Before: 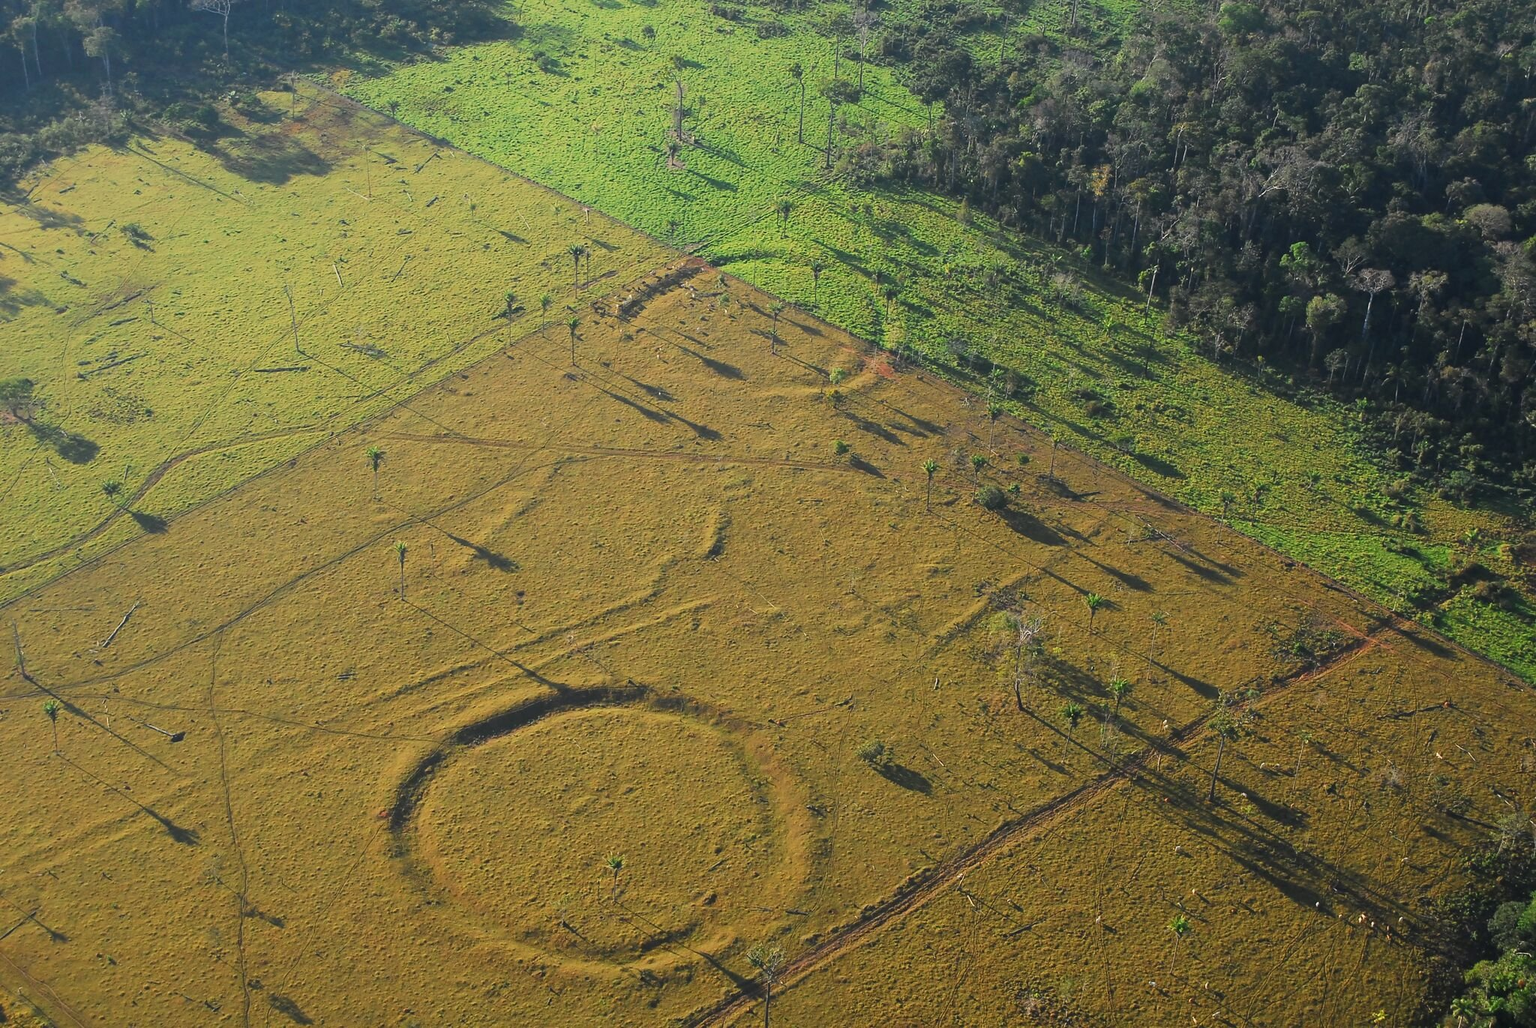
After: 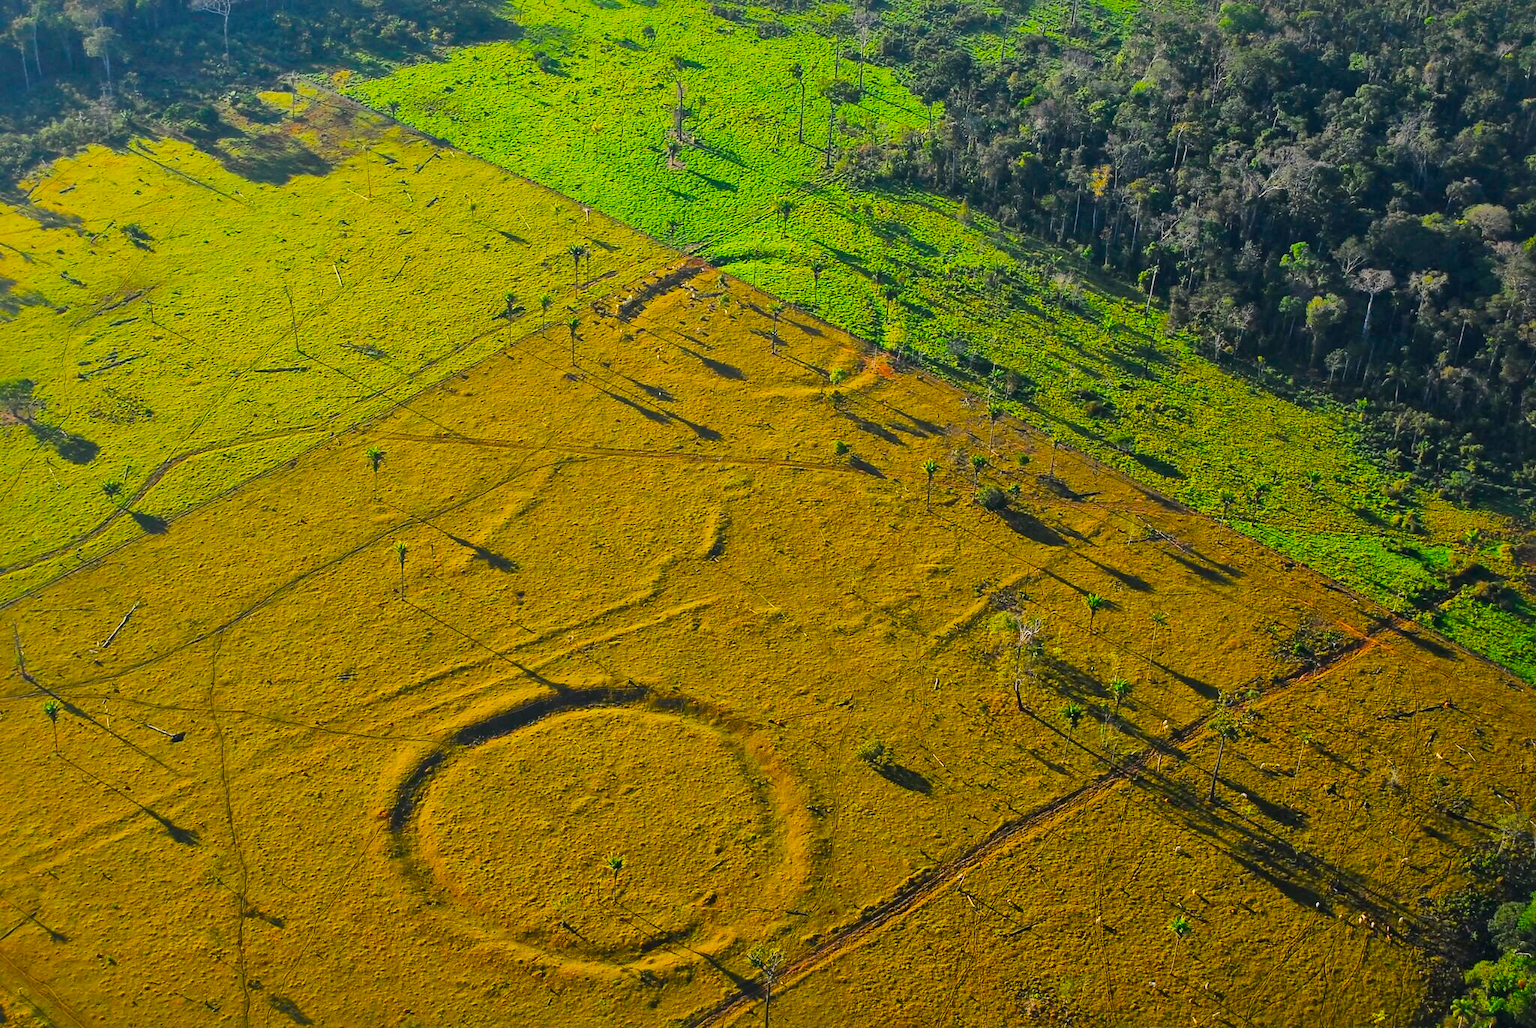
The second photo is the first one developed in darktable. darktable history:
local contrast: mode bilateral grid, contrast 20, coarseness 50, detail 179%, midtone range 0.2
color balance: input saturation 134.34%, contrast -10.04%, contrast fulcrum 19.67%, output saturation 133.51%
base curve: preserve colors none
